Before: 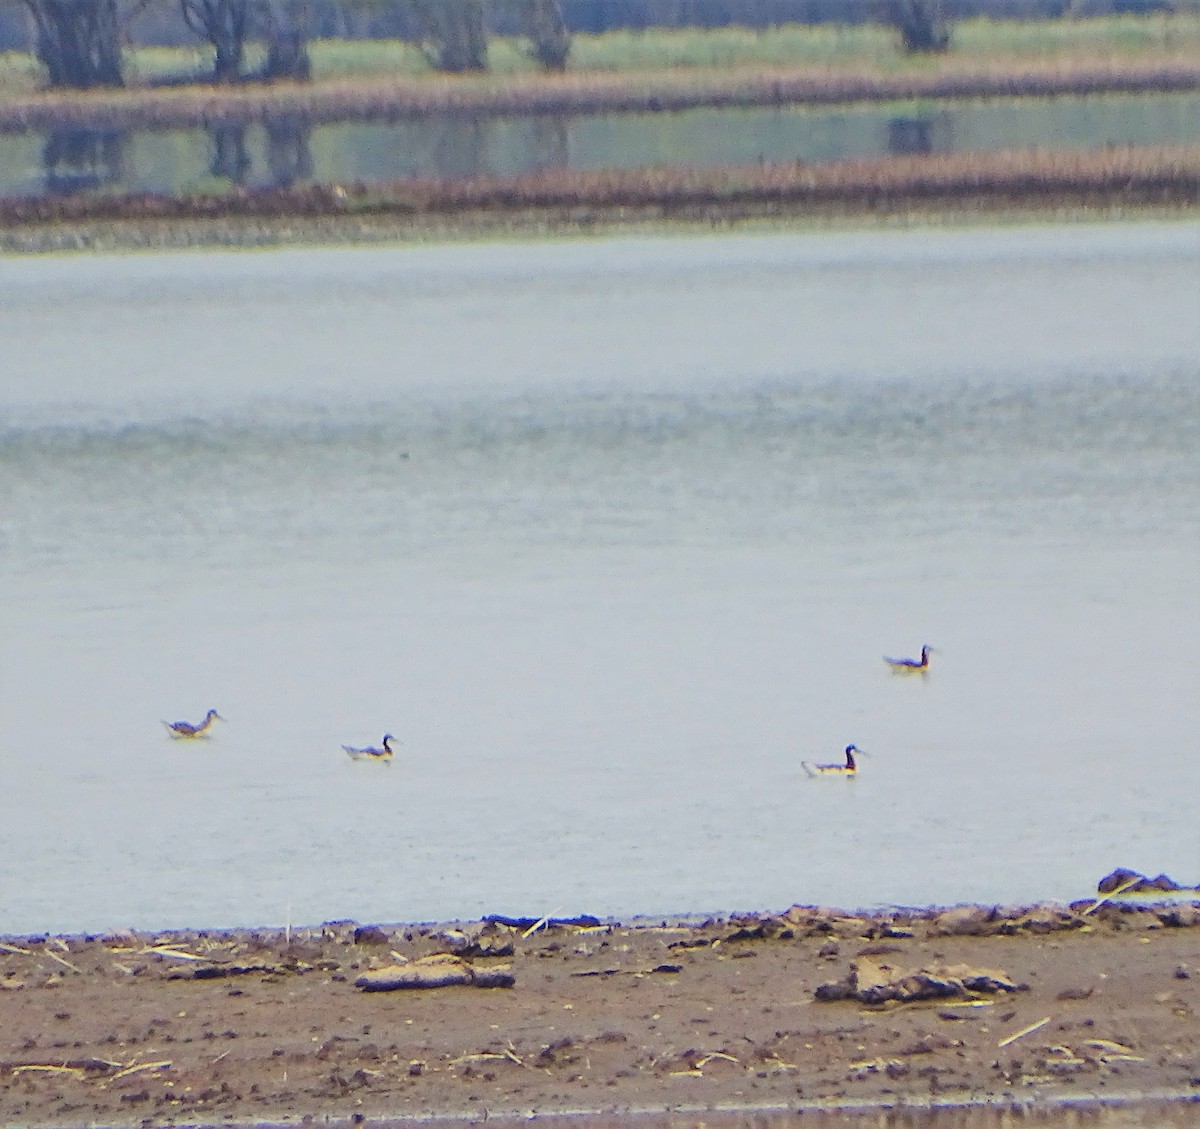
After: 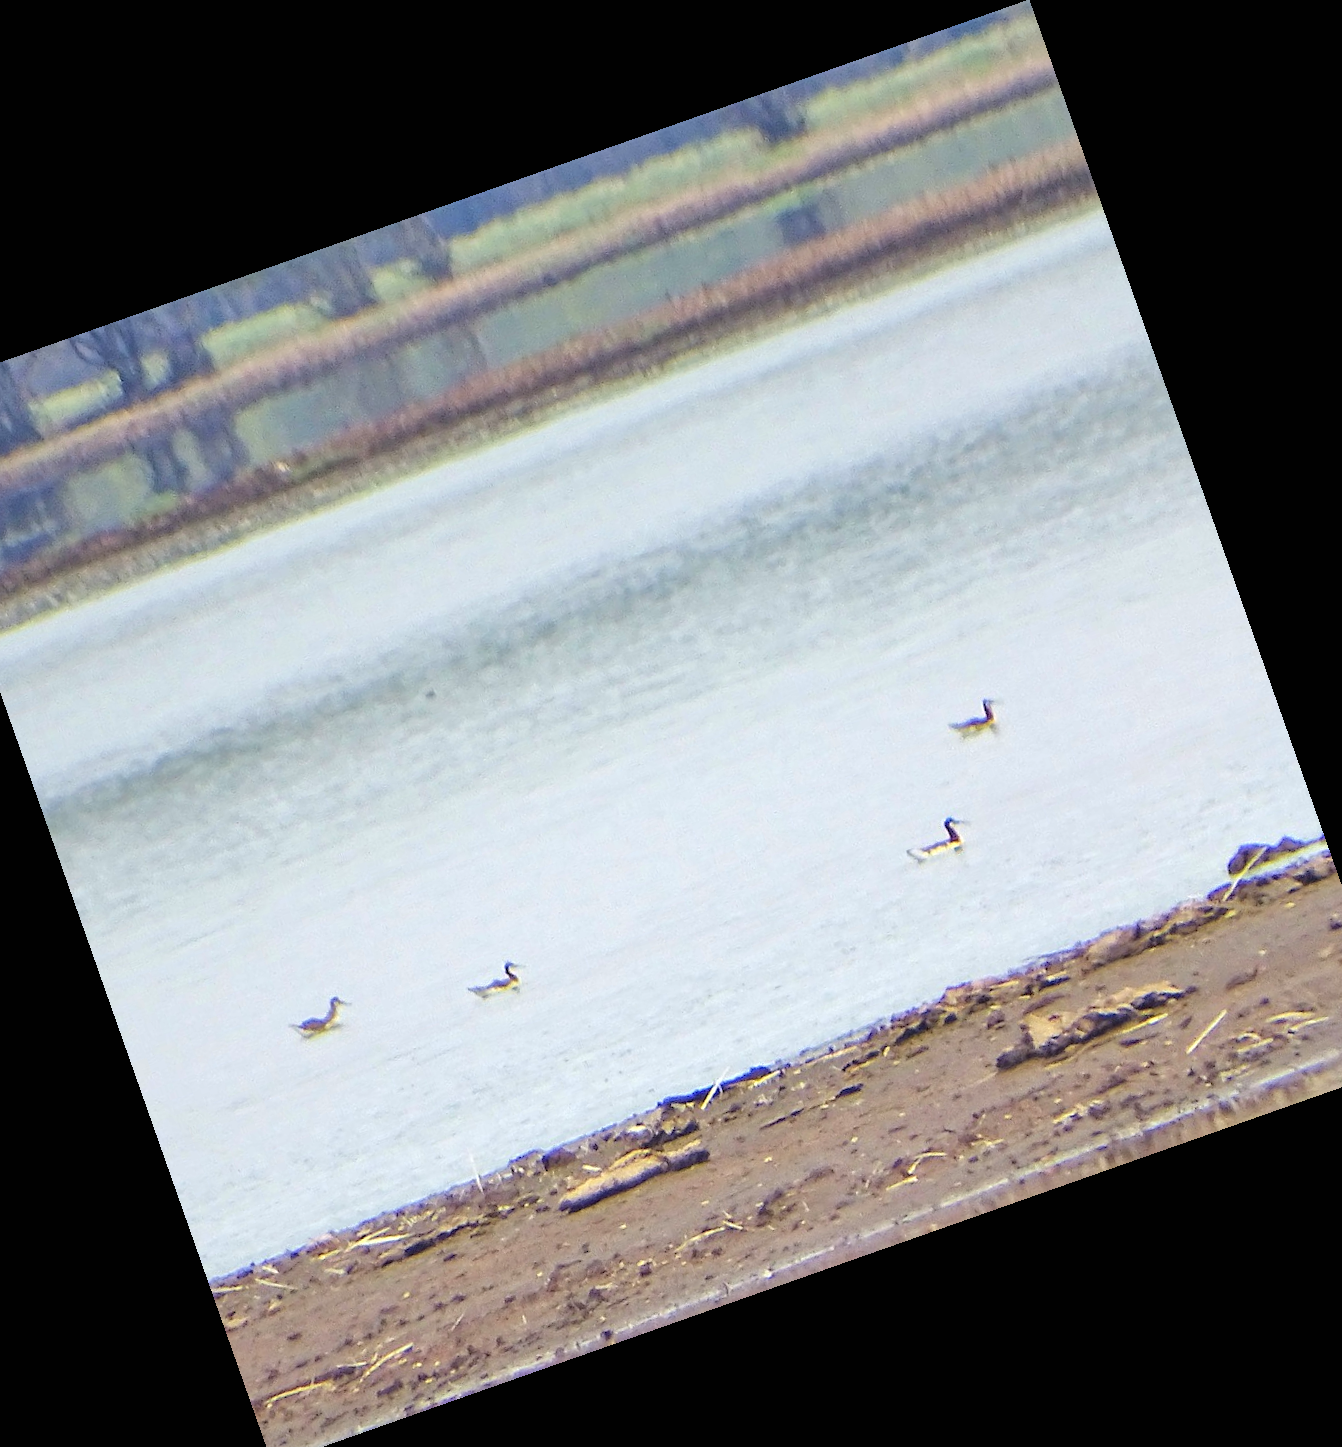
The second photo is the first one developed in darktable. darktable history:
crop and rotate: angle 19.43°, left 6.812%, right 4.125%, bottom 1.087%
exposure: black level correction 0, exposure 0.7 EV, compensate exposure bias true, compensate highlight preservation false
shadows and highlights: shadows -20, white point adjustment -2, highlights -35
